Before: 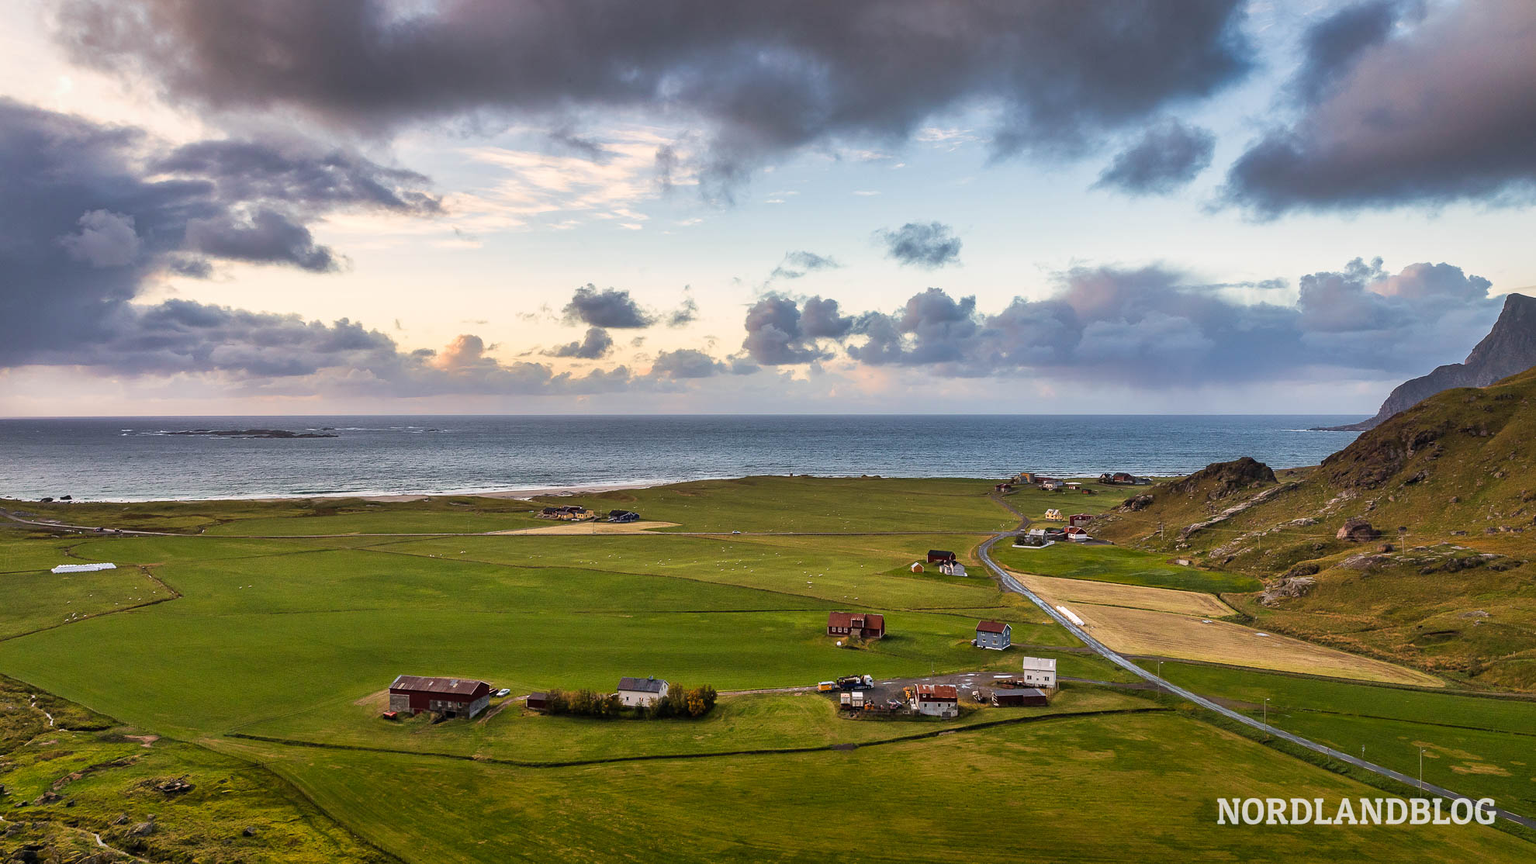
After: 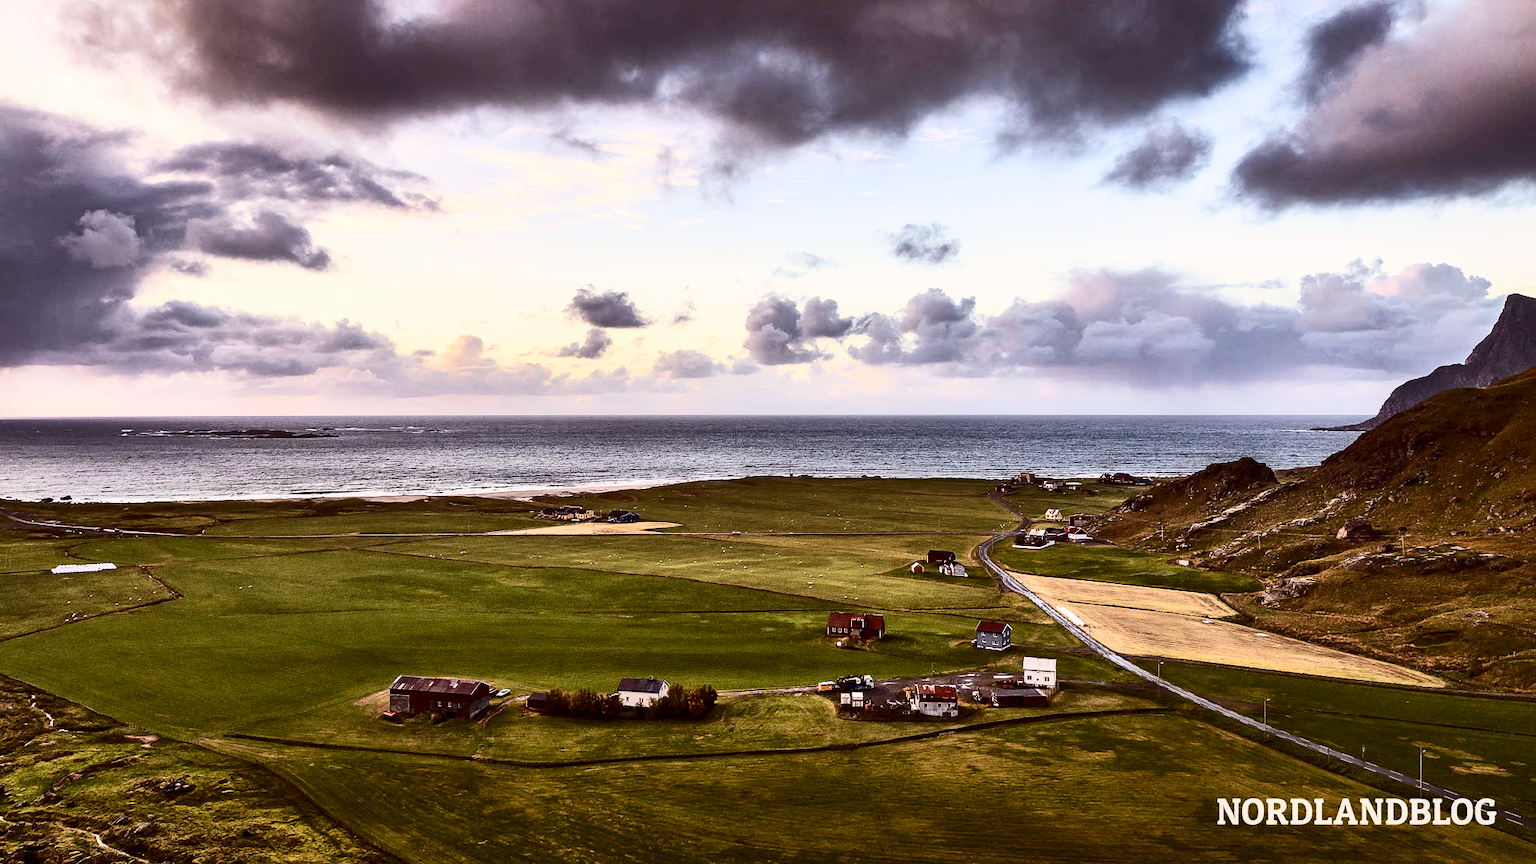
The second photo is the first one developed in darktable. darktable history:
tone equalizer: on, module defaults
contrast brightness saturation: contrast 0.5, saturation -0.1
haze removal: strength 0.02, distance 0.25, compatibility mode true, adaptive false
rgb levels: mode RGB, independent channels, levels [[0, 0.474, 1], [0, 0.5, 1], [0, 0.5, 1]]
